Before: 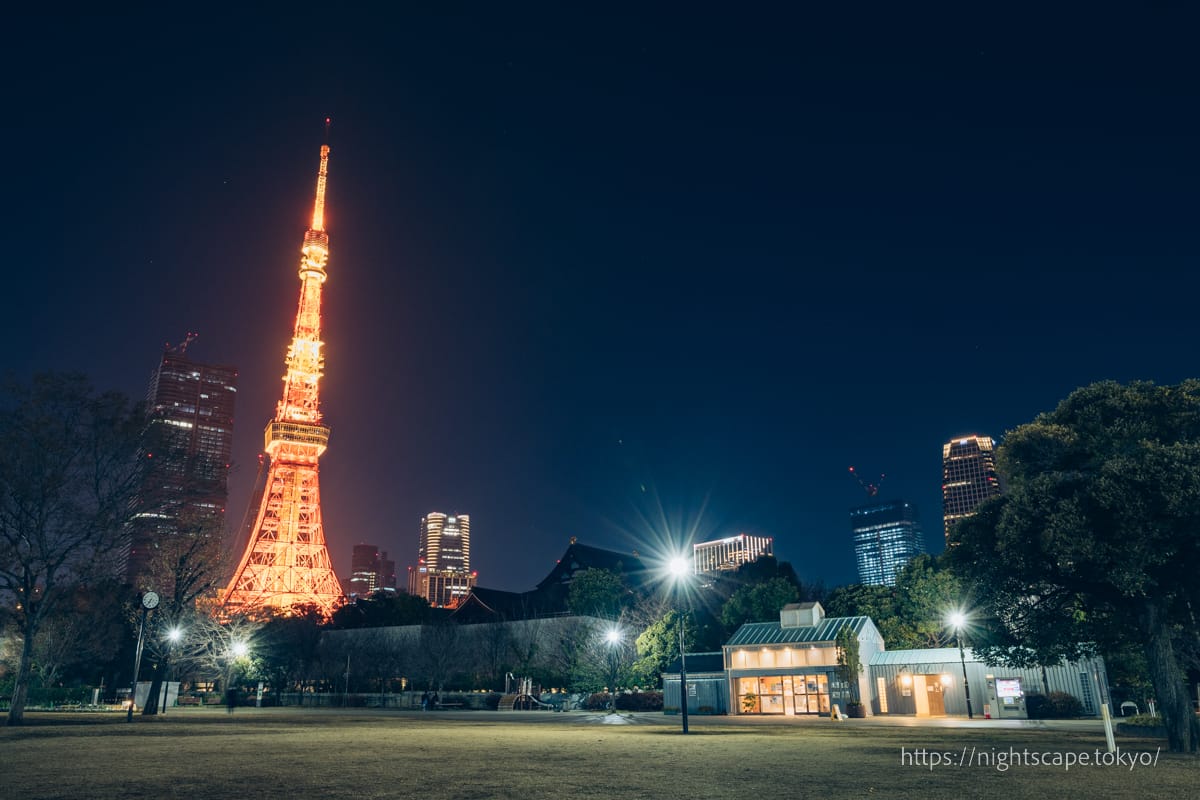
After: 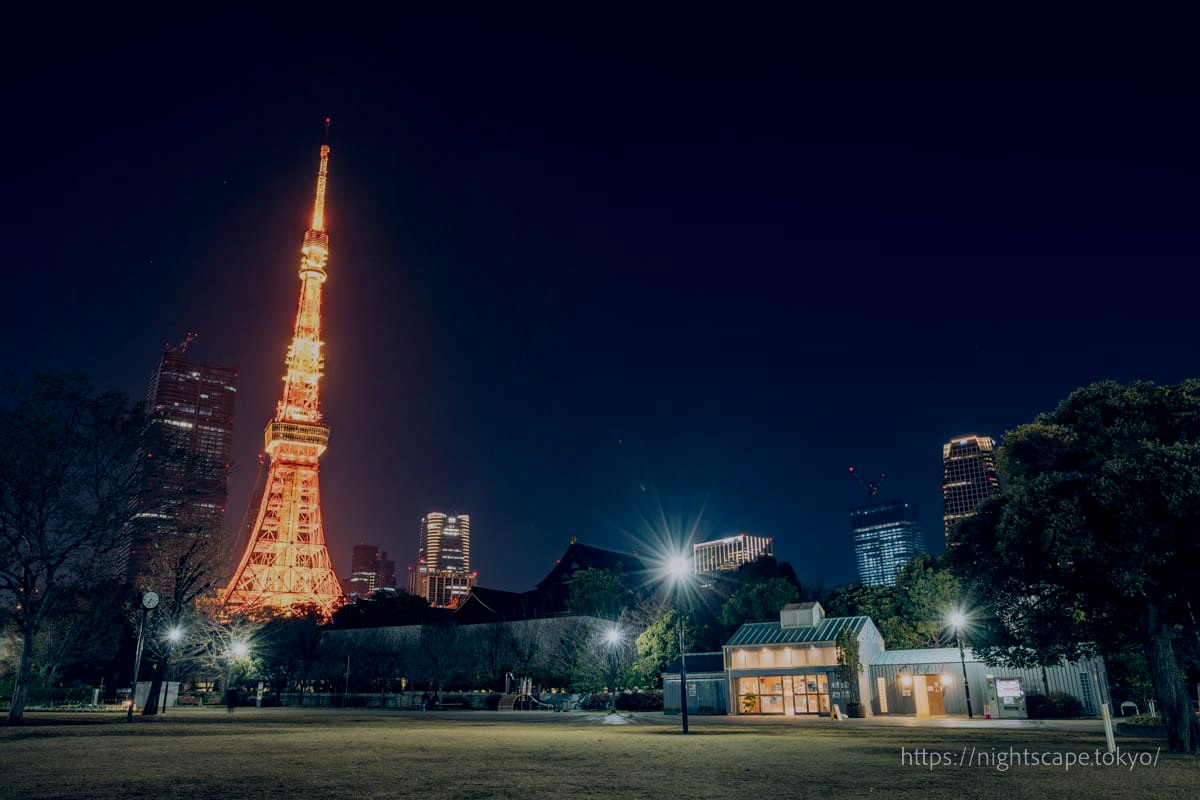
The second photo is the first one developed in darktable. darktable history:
local contrast: detail 110%
white balance: red 1.004, blue 1.024
exposure: black level correction 0.009, exposure -0.637 EV, compensate highlight preservation false
